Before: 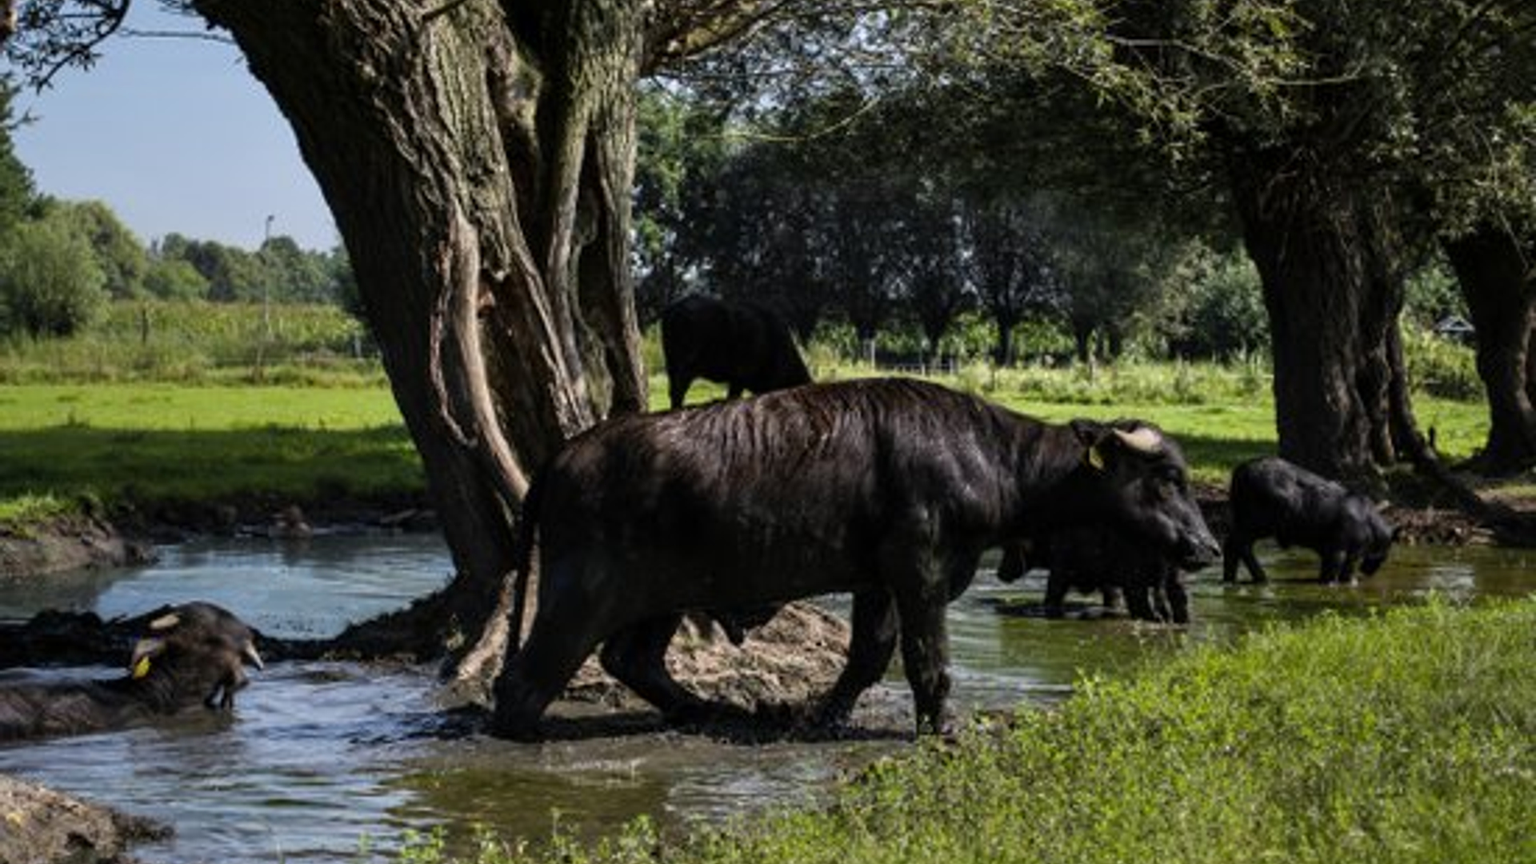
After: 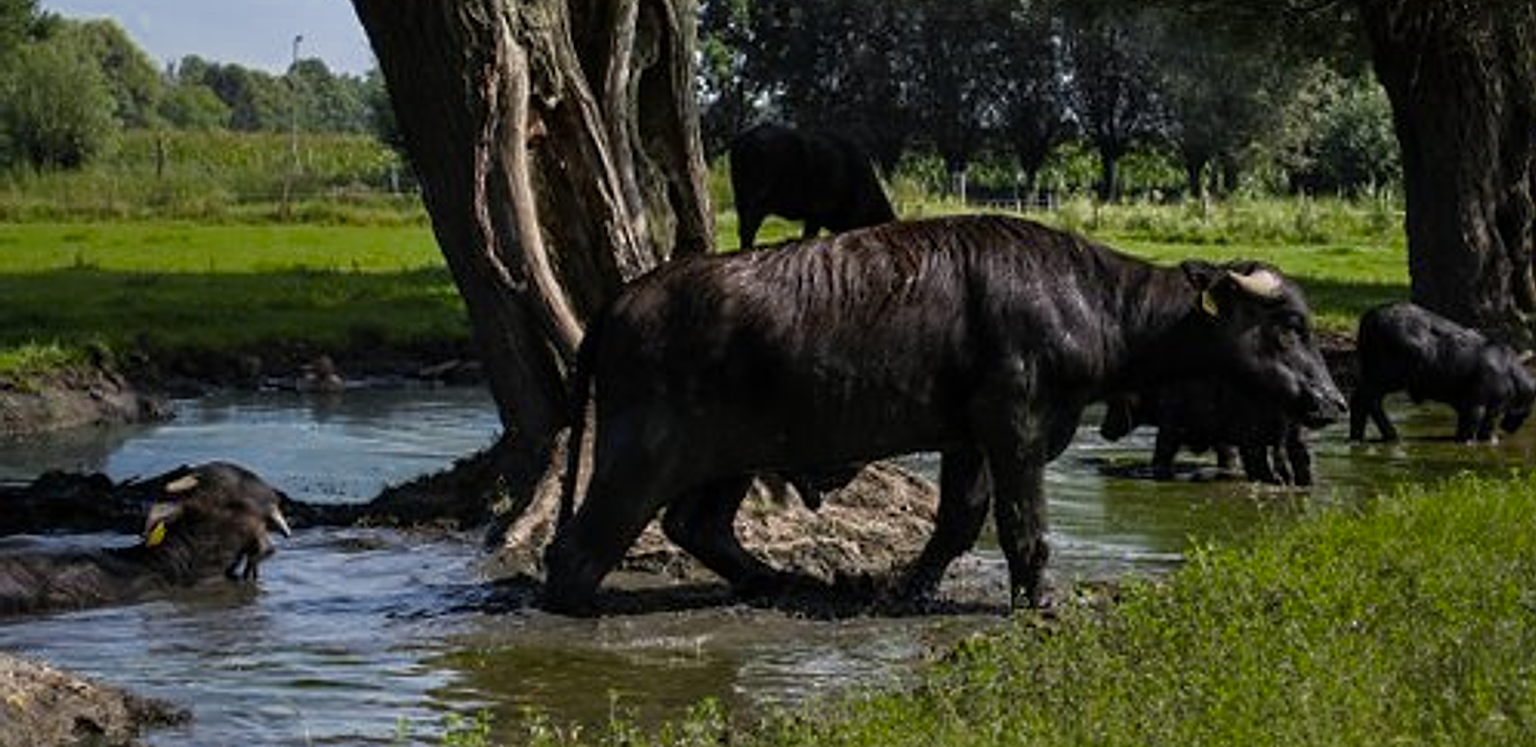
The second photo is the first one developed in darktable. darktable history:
shadows and highlights: shadows 1.2, highlights 40.18
color zones: curves: ch0 [(0, 0.425) (0.143, 0.422) (0.286, 0.42) (0.429, 0.419) (0.571, 0.419) (0.714, 0.42) (0.857, 0.422) (1, 0.425)], mix 101.87%
crop: top 21.273%, right 9.331%, bottom 0.232%
sharpen: on, module defaults
